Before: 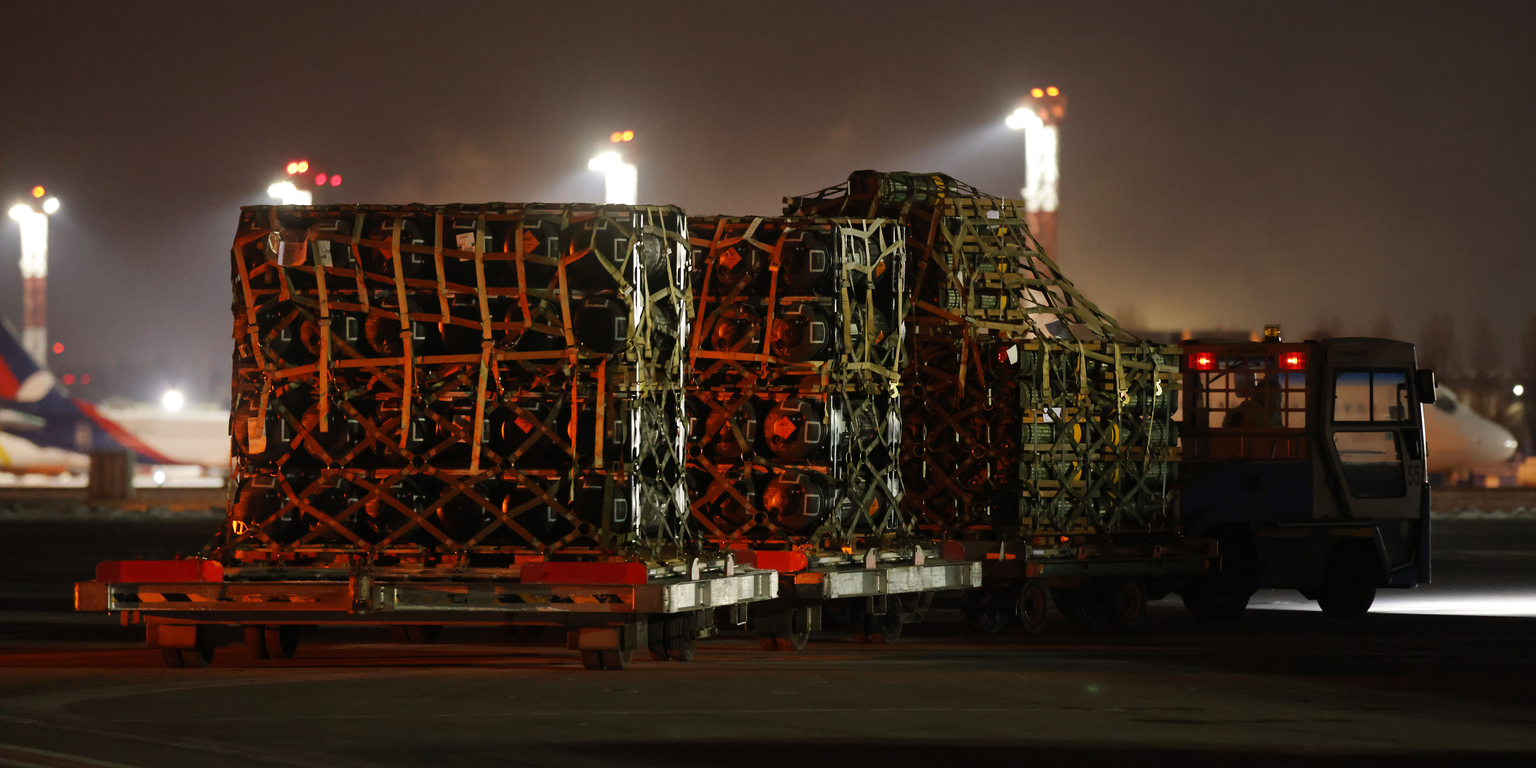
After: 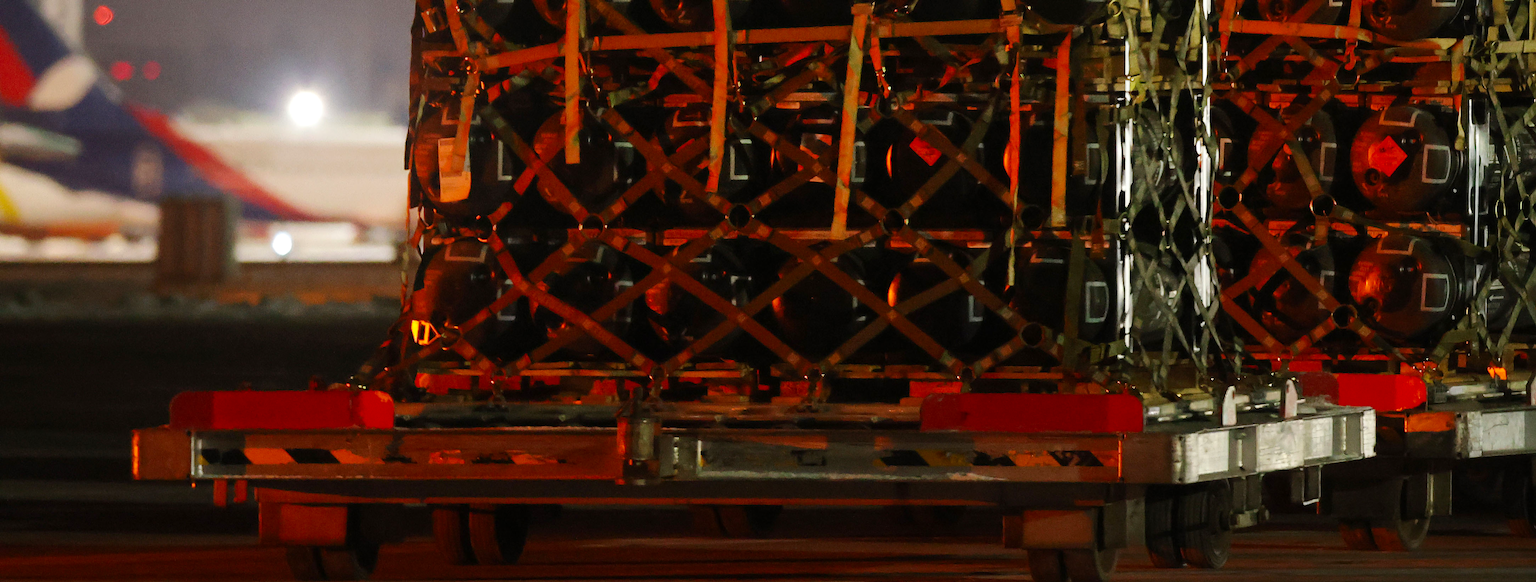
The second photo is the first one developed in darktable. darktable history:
crop: top 44.224%, right 43.416%, bottom 12.887%
contrast brightness saturation: saturation 0.121
tone equalizer: on, module defaults
